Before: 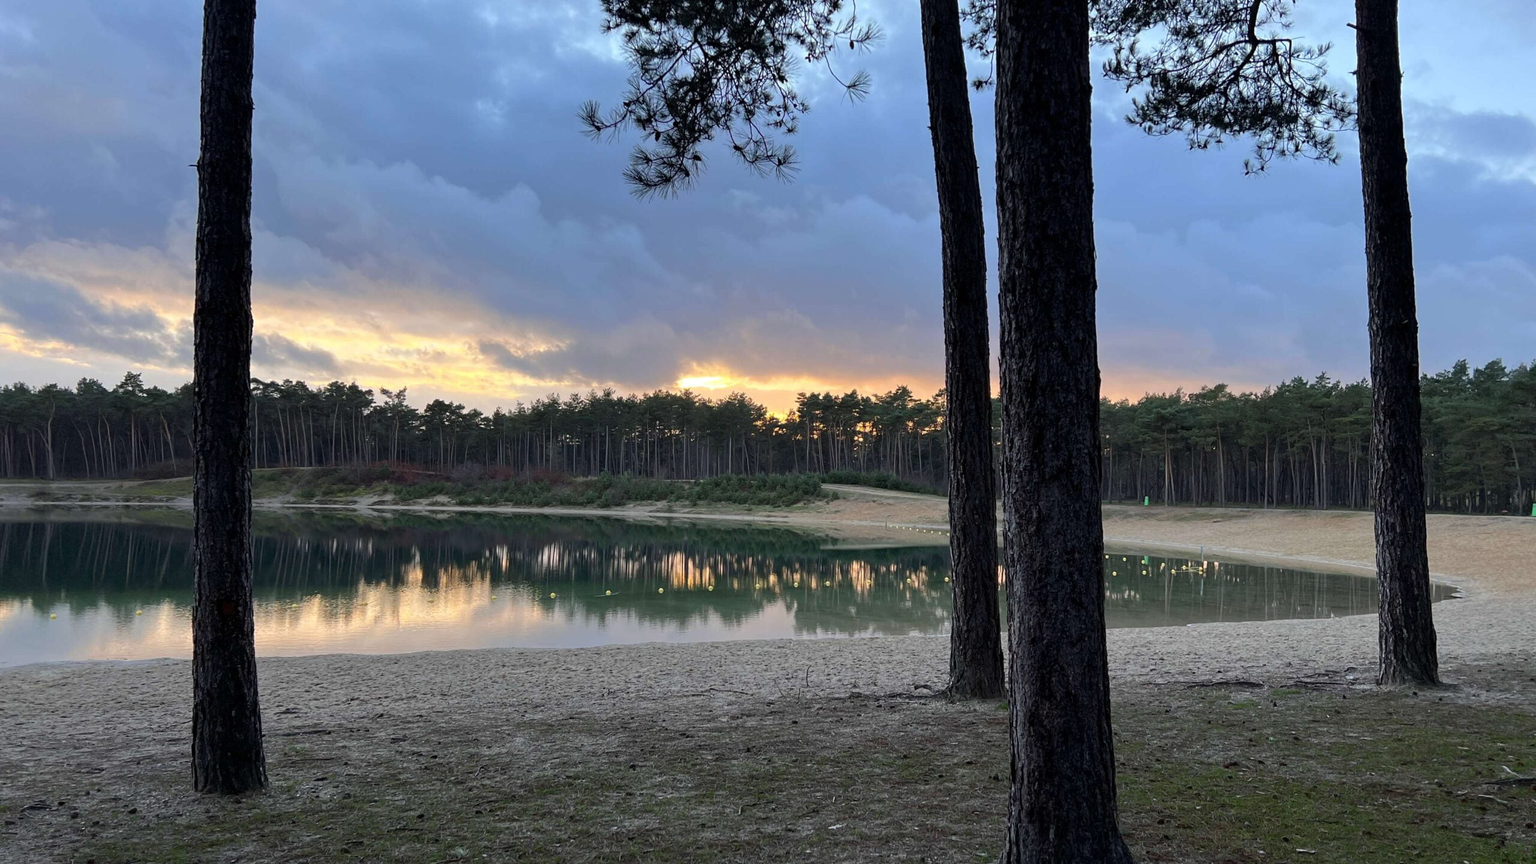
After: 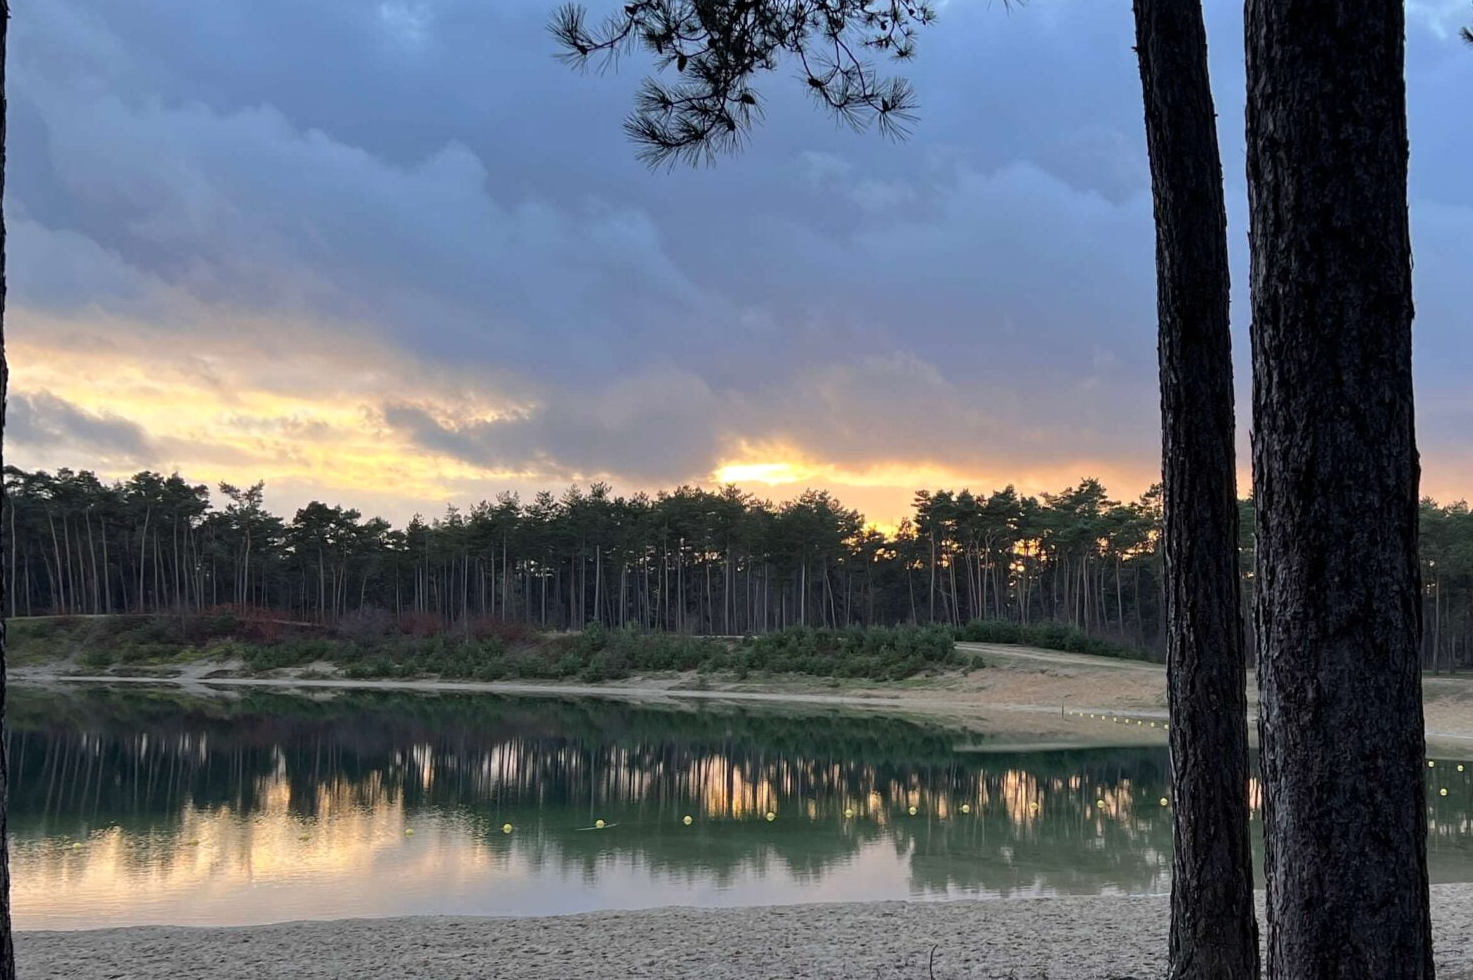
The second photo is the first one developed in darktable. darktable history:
crop: left 16.201%, top 11.437%, right 26.223%, bottom 20.483%
tone equalizer: on, module defaults
